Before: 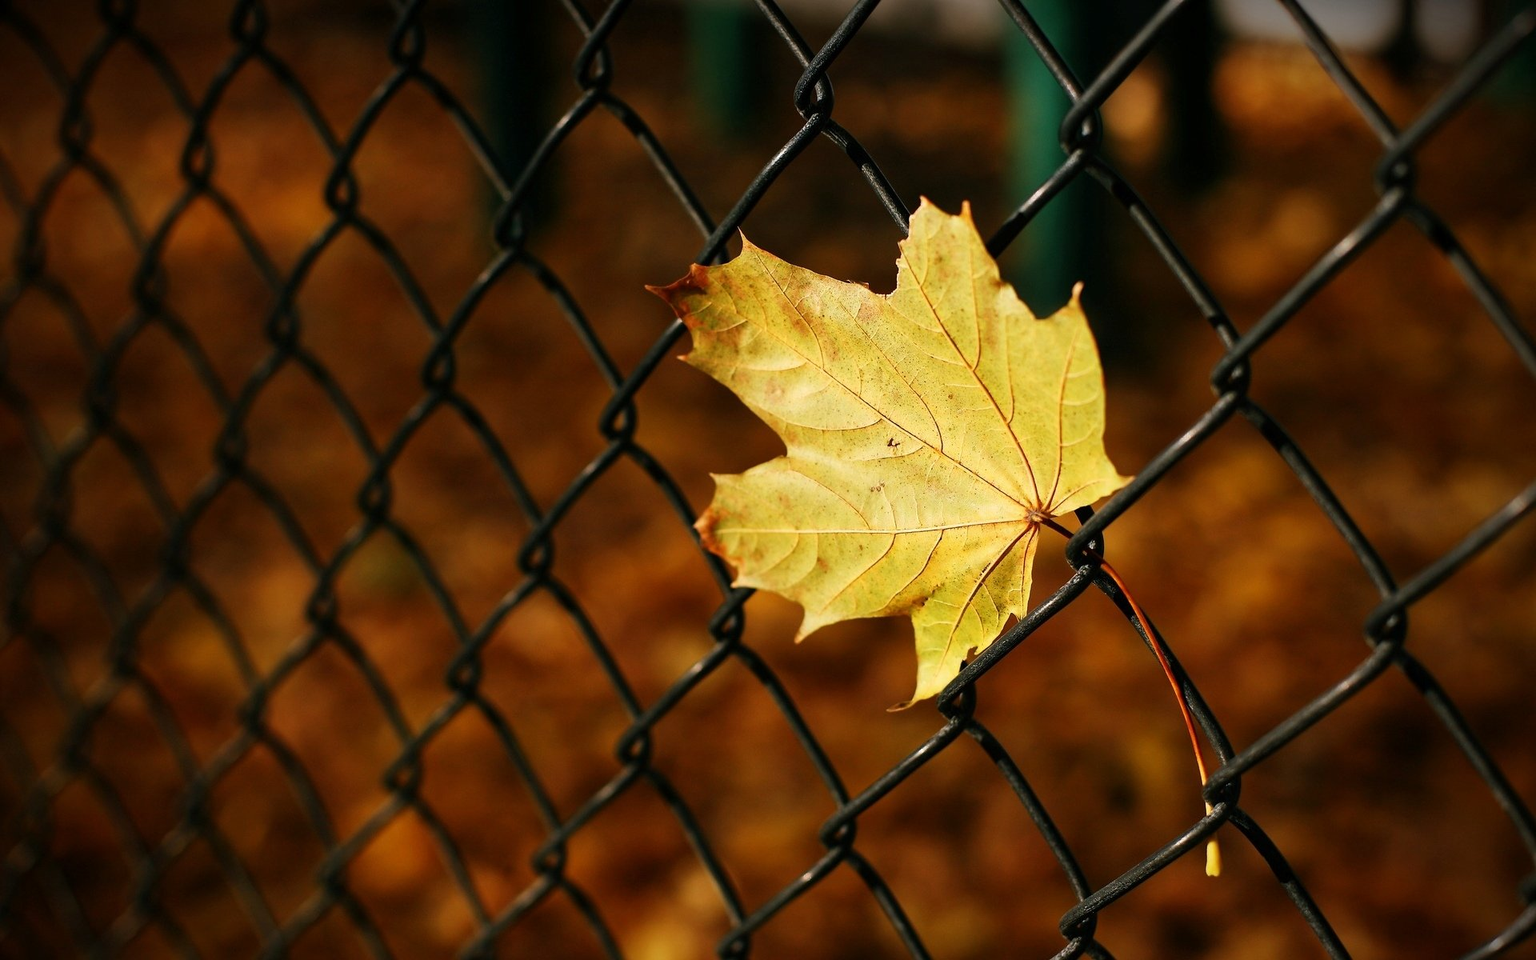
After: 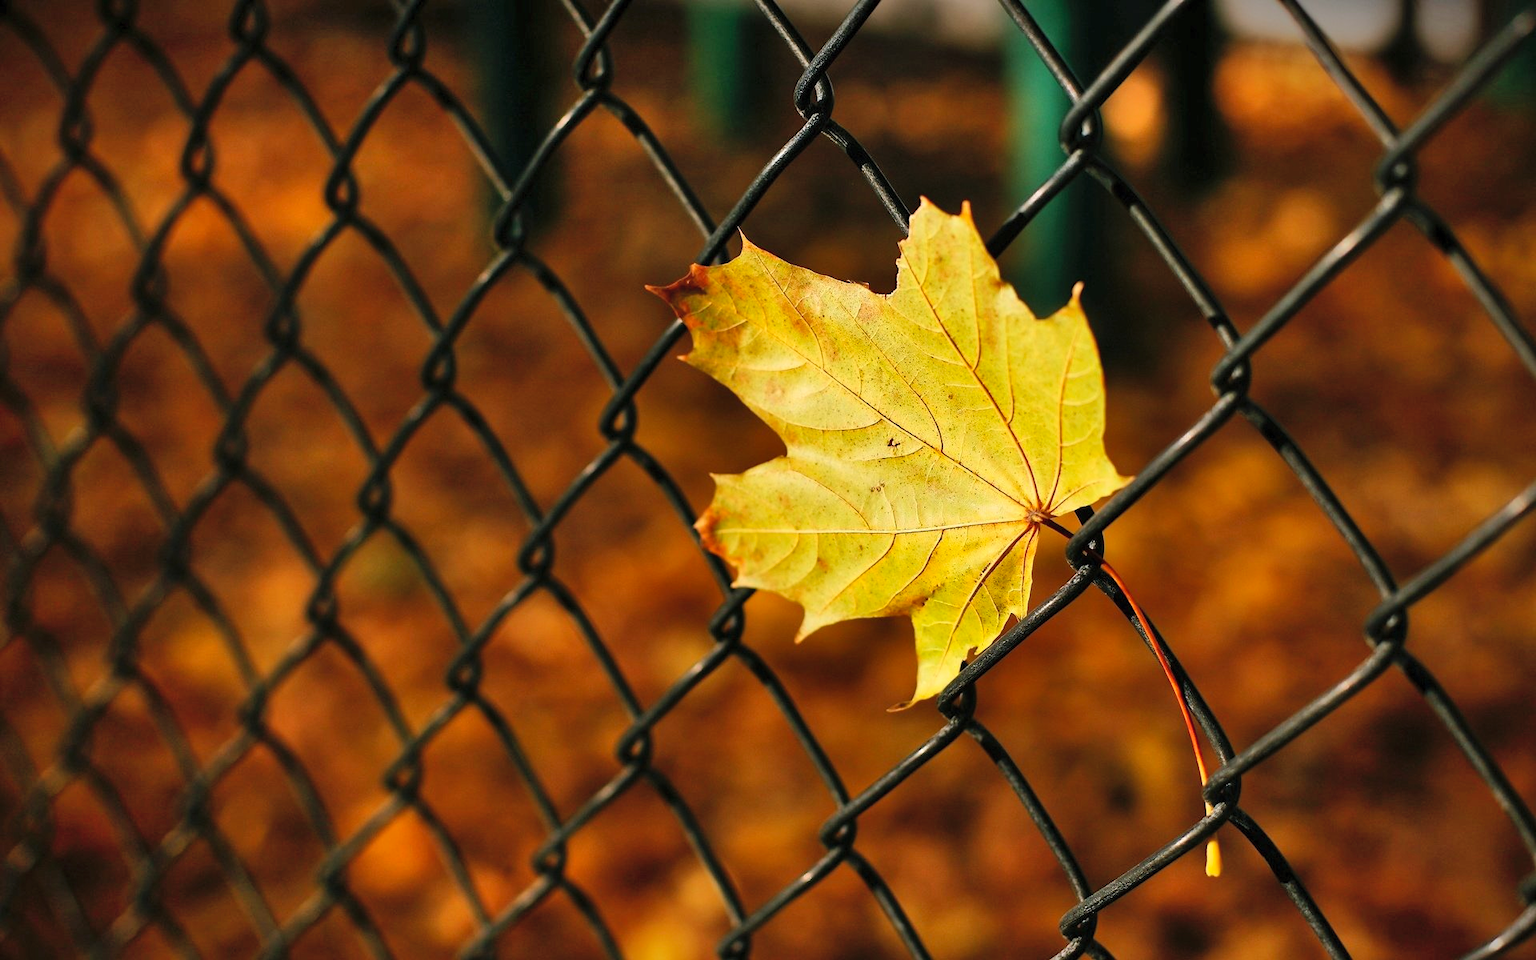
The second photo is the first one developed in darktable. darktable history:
shadows and highlights: low approximation 0.01, soften with gaussian
contrast brightness saturation: brightness 0.09, saturation 0.19
